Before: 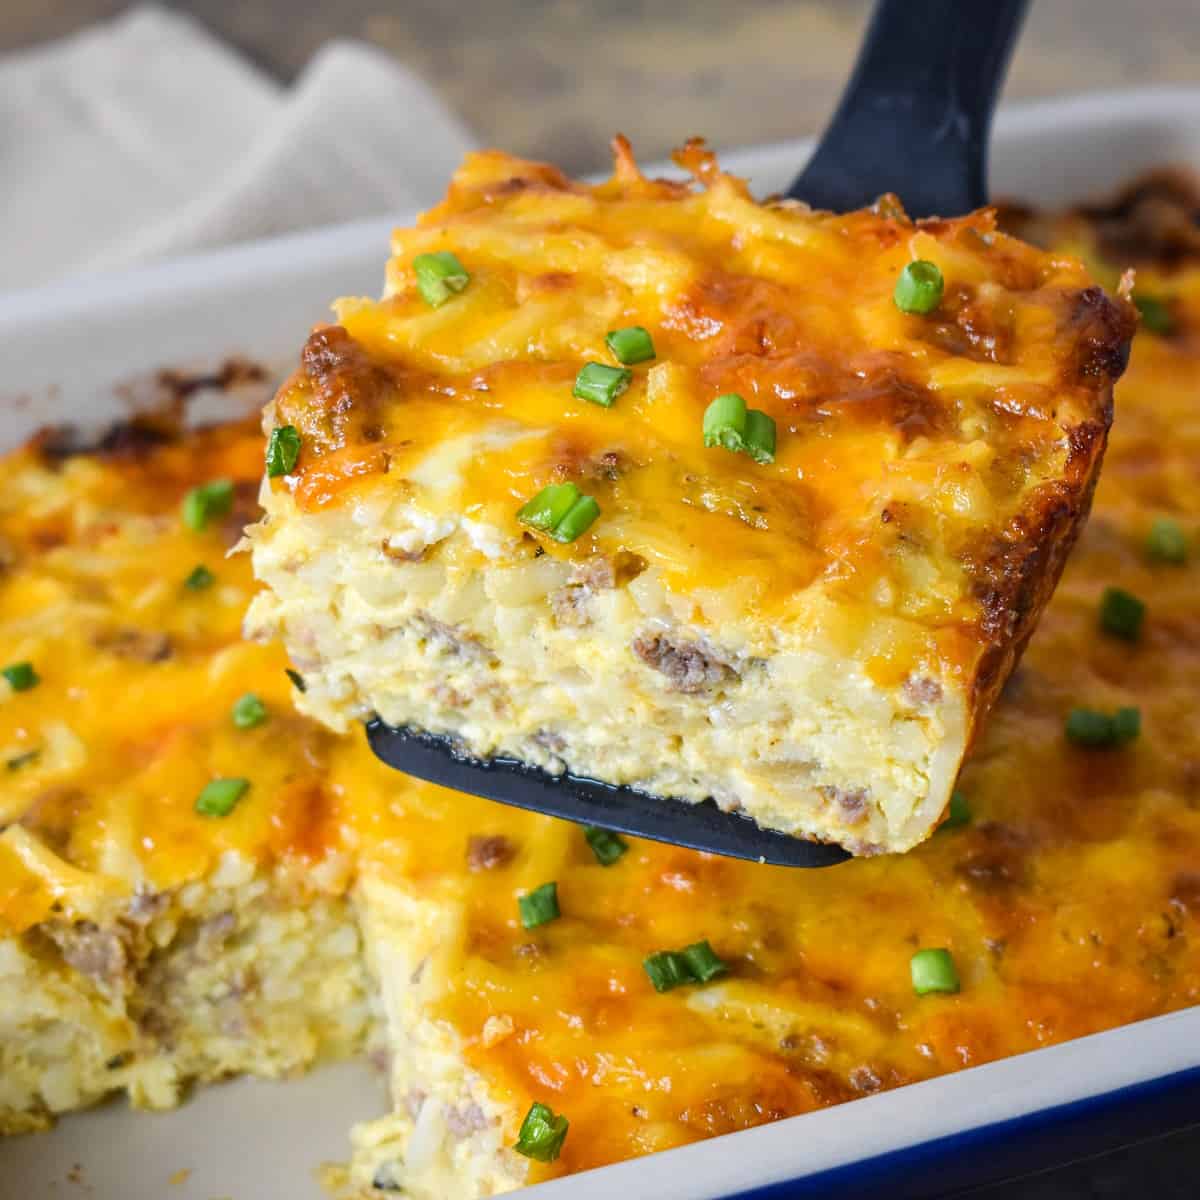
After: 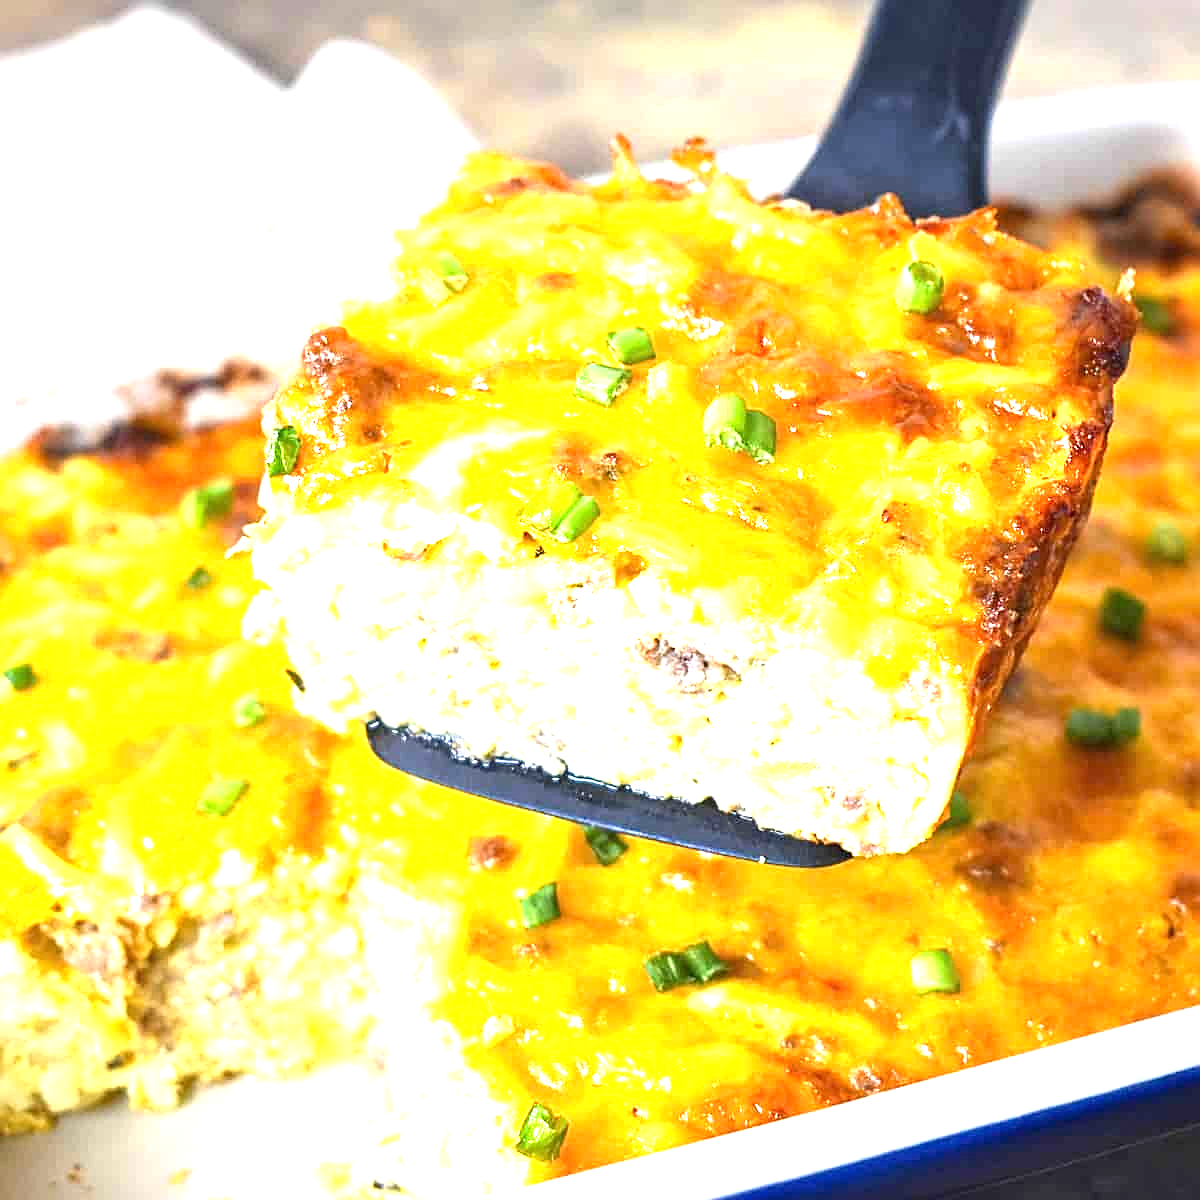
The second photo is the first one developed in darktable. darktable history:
exposure: black level correction 0, exposure 1.761 EV, compensate exposure bias true, compensate highlight preservation false
sharpen: on, module defaults
